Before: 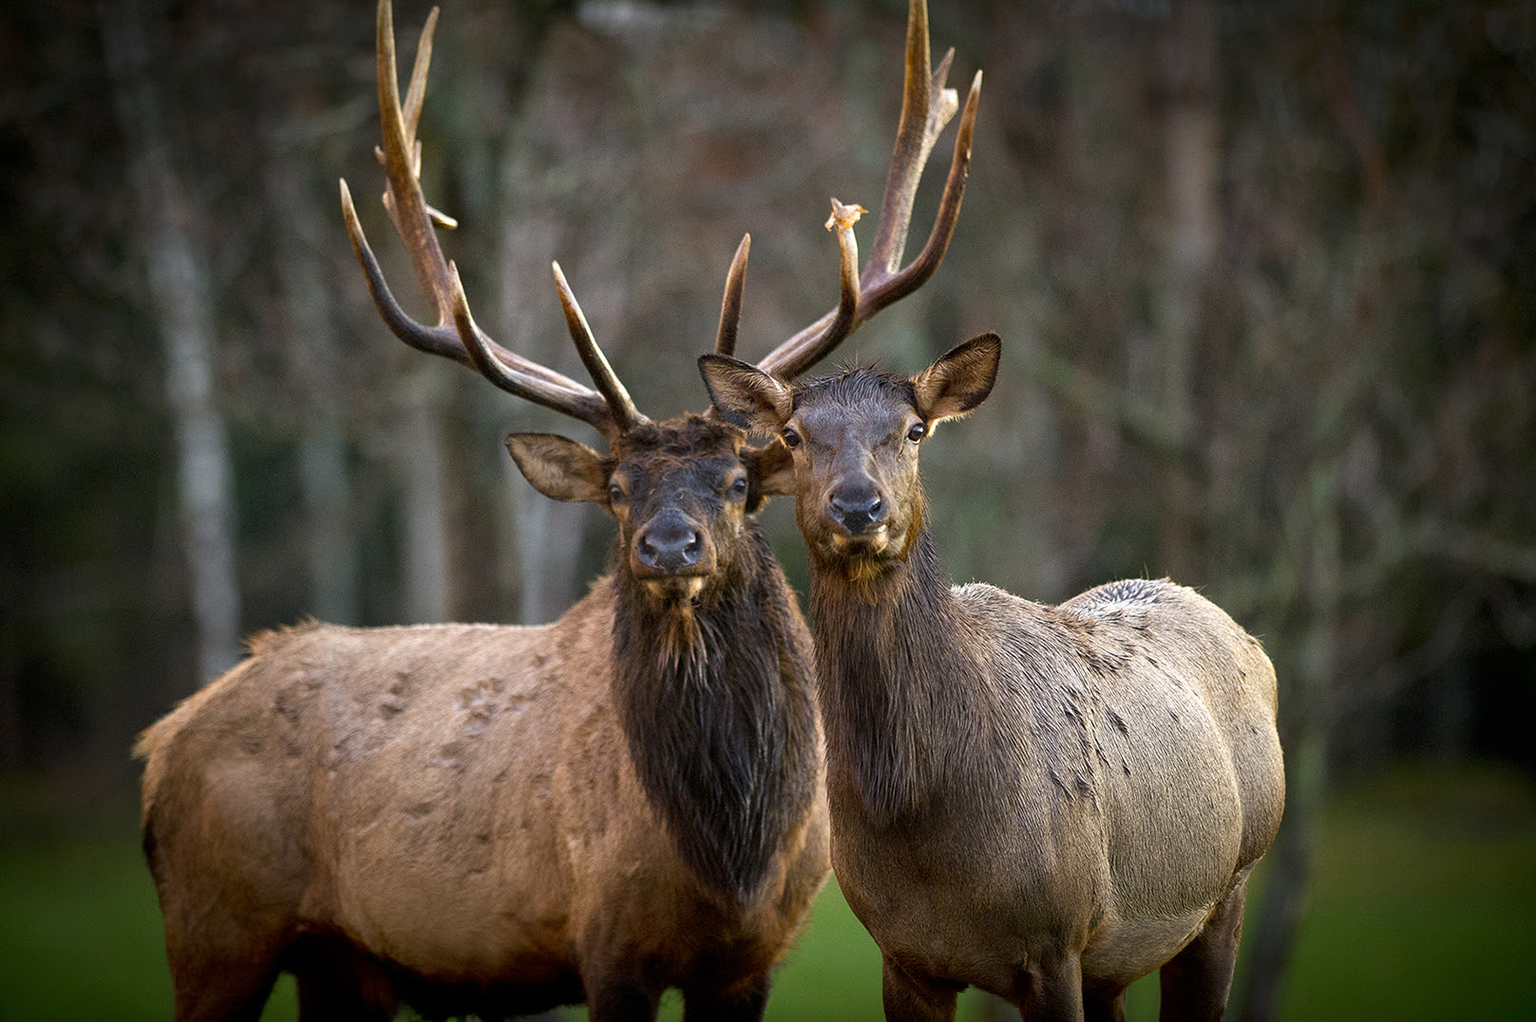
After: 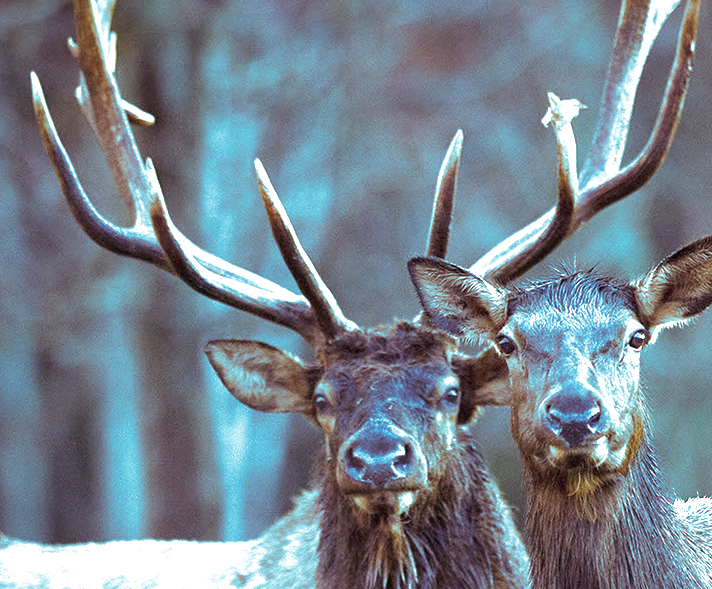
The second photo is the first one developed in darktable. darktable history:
crop: left 20.248%, top 10.86%, right 35.675%, bottom 34.321%
split-toning: shadows › hue 327.6°, highlights › hue 198°, highlights › saturation 0.55, balance -21.25, compress 0%
white balance: red 0.871, blue 1.249
exposure: black level correction 0, exposure 1.2 EV, compensate exposure bias true, compensate highlight preservation false
